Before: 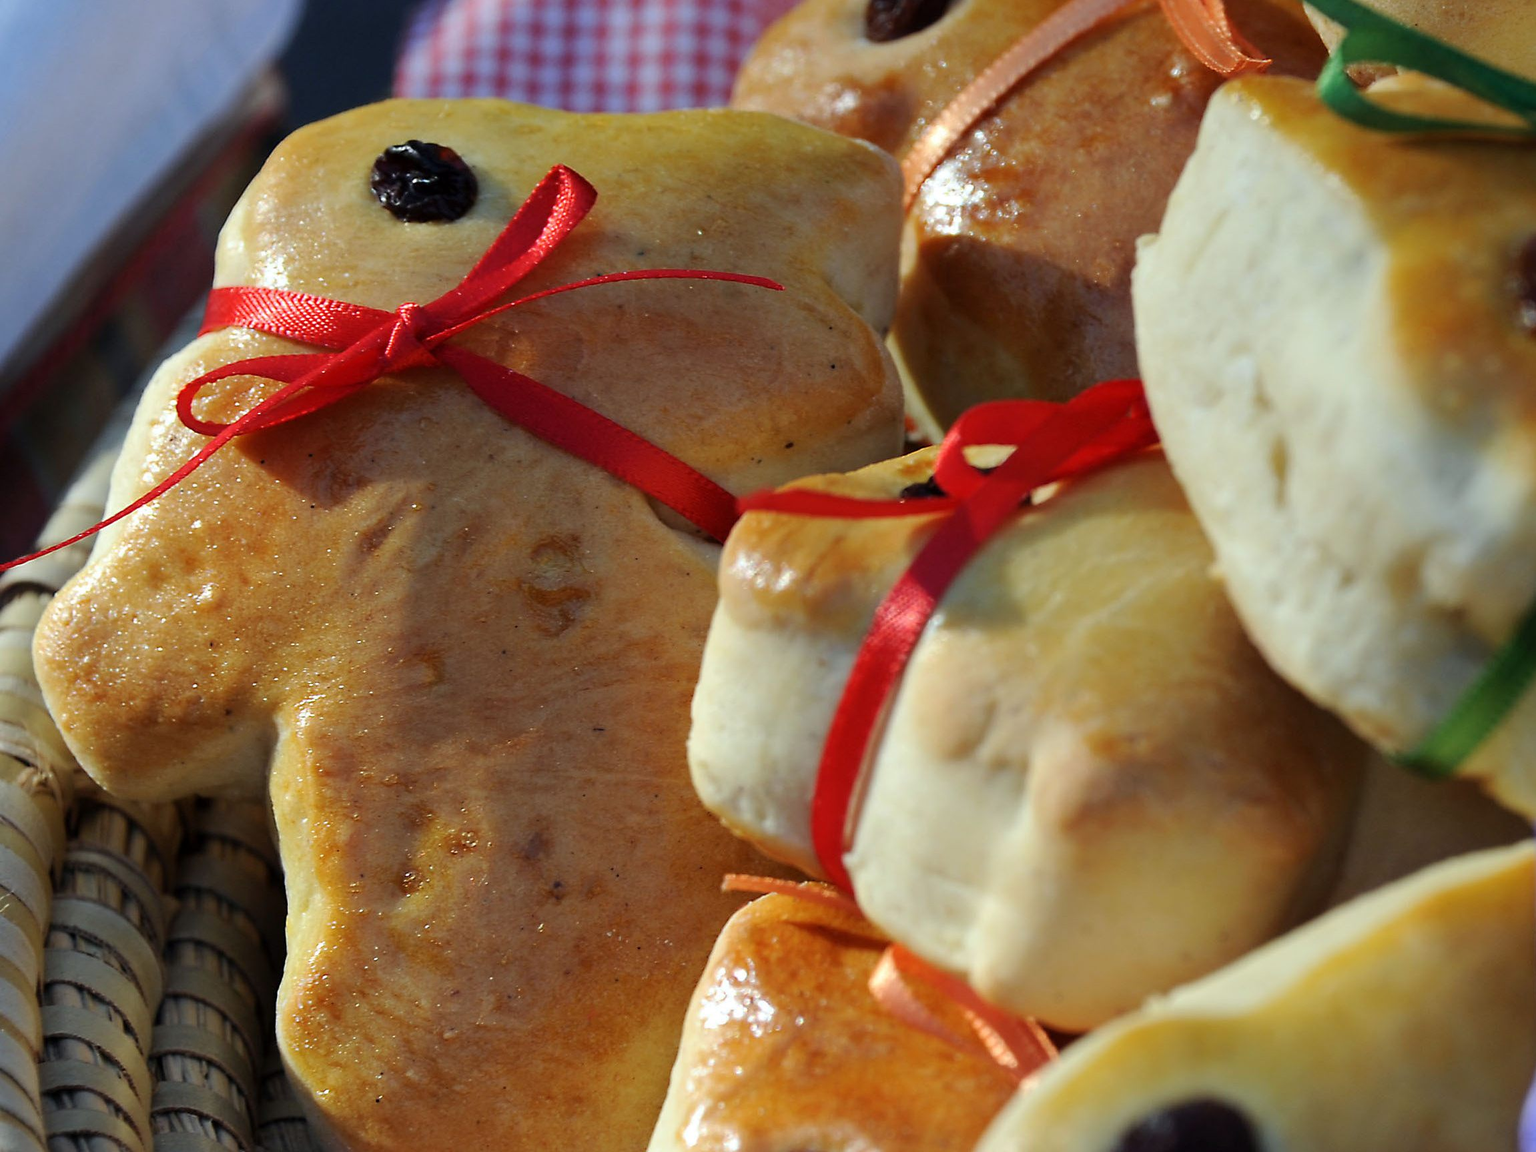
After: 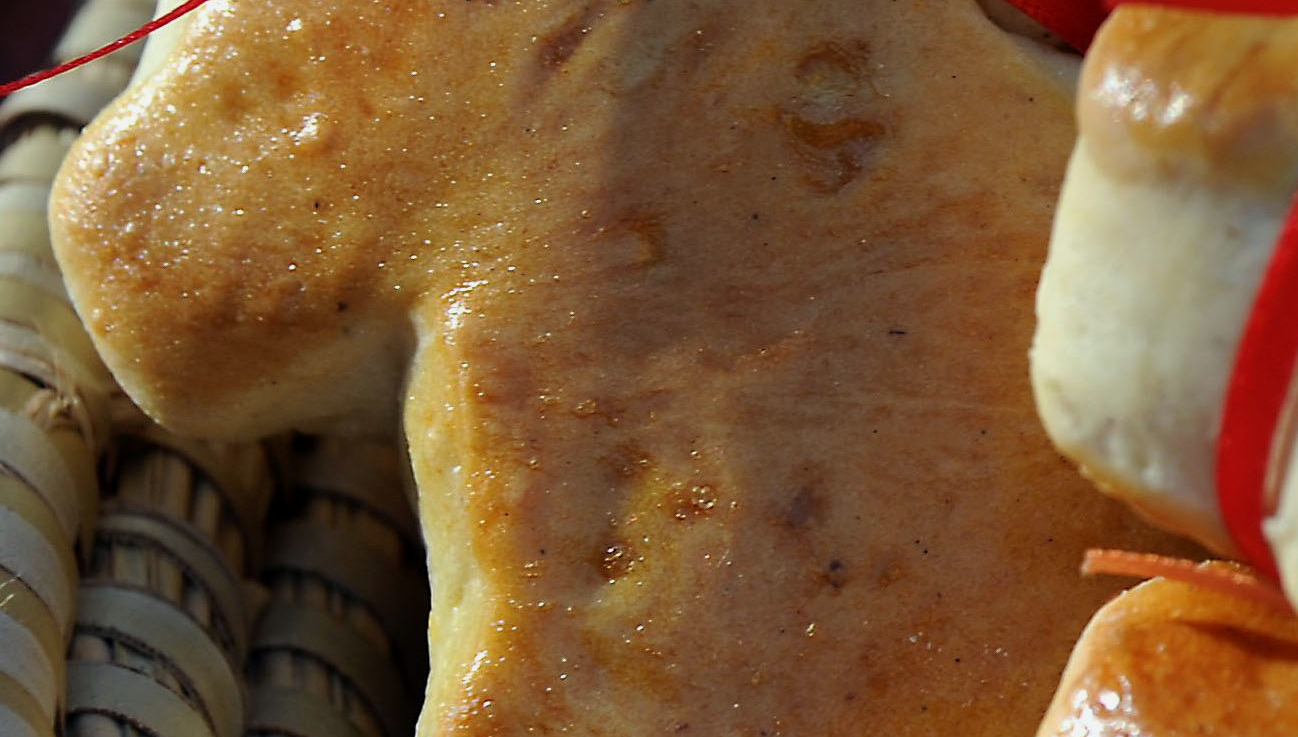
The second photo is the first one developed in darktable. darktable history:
crop: top 44.12%, right 43.584%, bottom 13.185%
exposure: black level correction 0.001, exposure -0.122 EV, compensate exposure bias true, compensate highlight preservation false
base curve: curves: ch0 [(0, 0) (0.303, 0.277) (1, 1)], preserve colors none
